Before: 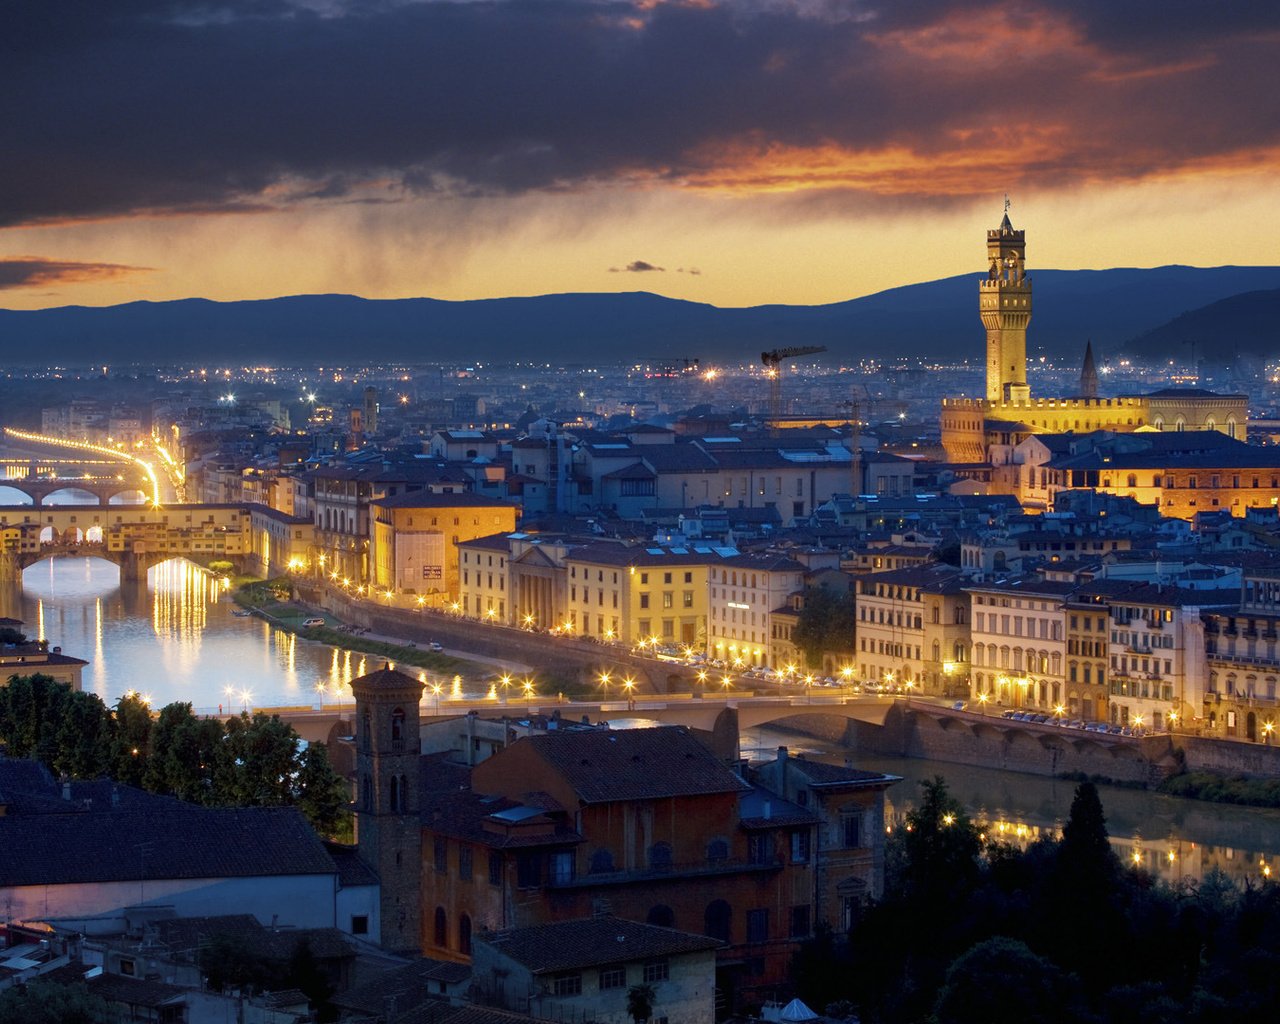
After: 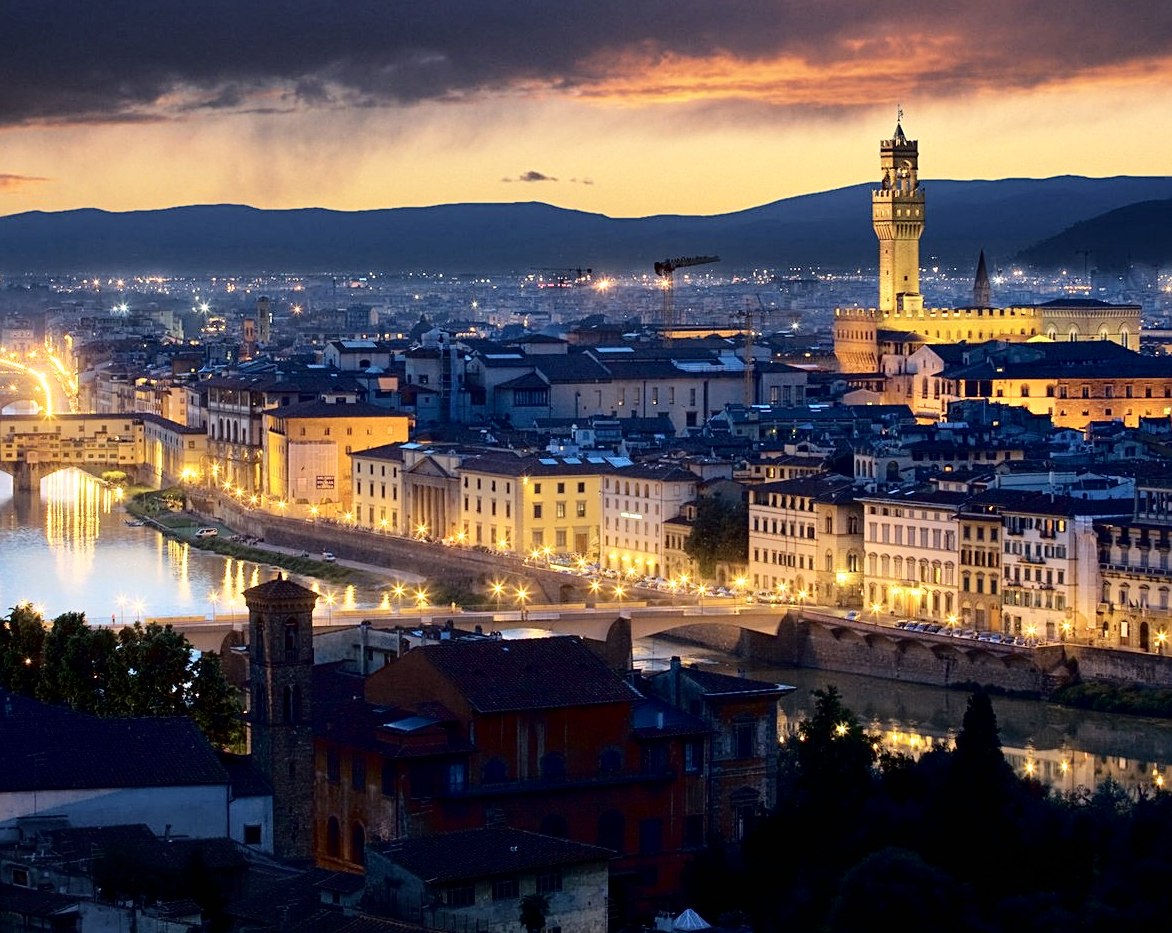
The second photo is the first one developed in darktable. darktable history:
crop and rotate: left 8.391%, top 8.859%
sharpen: radius 2.491, amount 0.322
tone curve: curves: ch0 [(0, 0) (0.003, 0) (0.011, 0.002) (0.025, 0.004) (0.044, 0.007) (0.069, 0.015) (0.1, 0.025) (0.136, 0.04) (0.177, 0.09) (0.224, 0.152) (0.277, 0.239) (0.335, 0.335) (0.399, 0.43) (0.468, 0.524) (0.543, 0.621) (0.623, 0.712) (0.709, 0.792) (0.801, 0.871) (0.898, 0.951) (1, 1)], color space Lab, independent channels, preserve colors none
contrast brightness saturation: contrast 0.046, brightness 0.056, saturation 0.01
